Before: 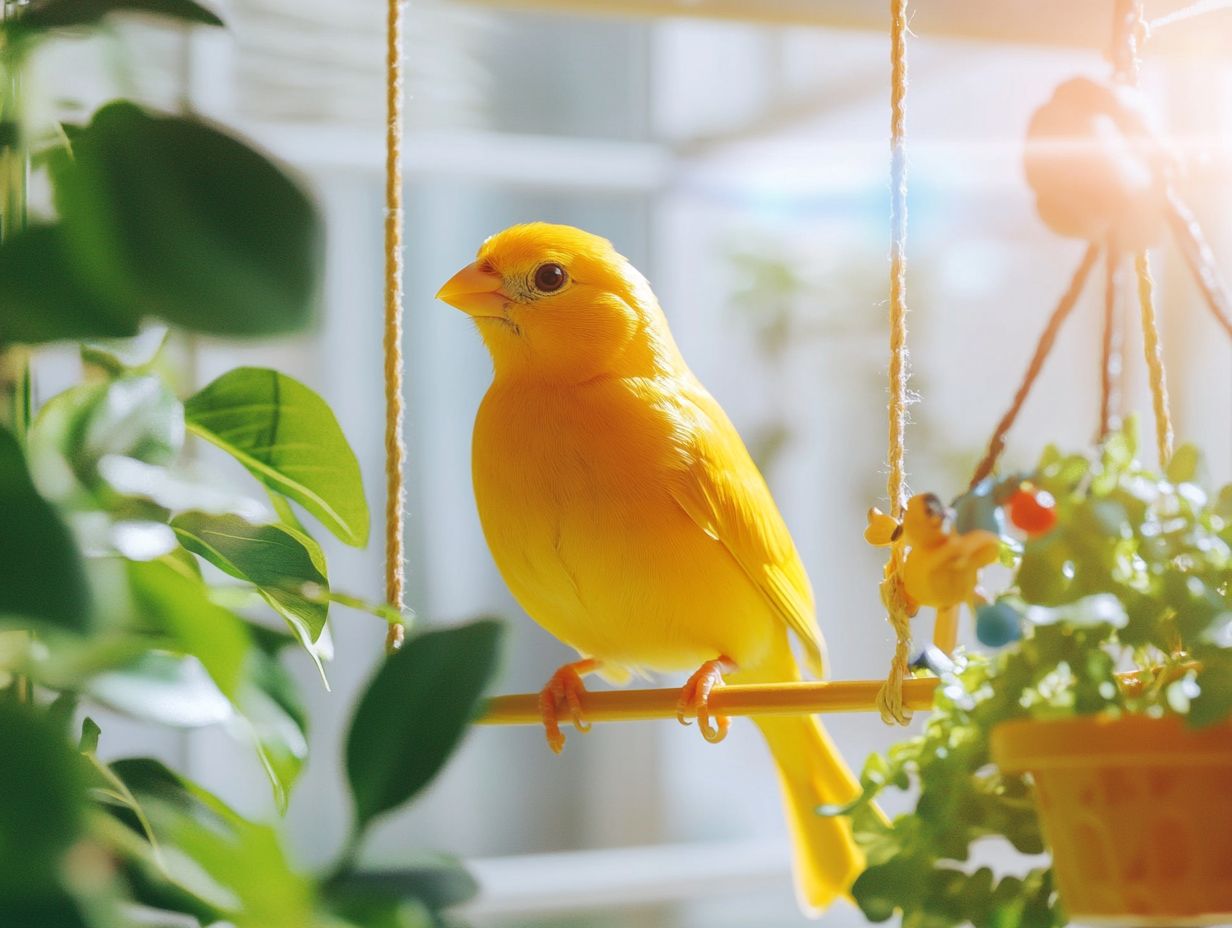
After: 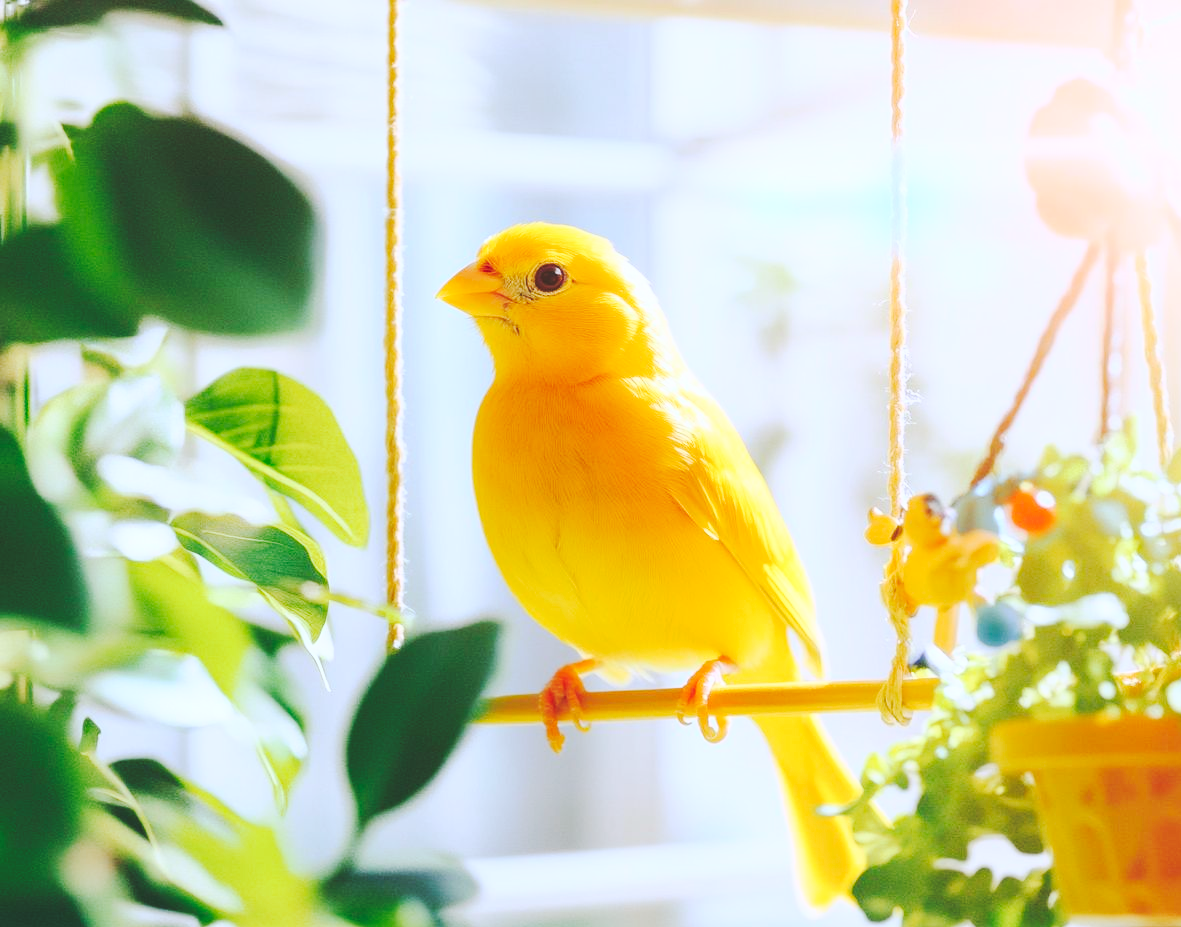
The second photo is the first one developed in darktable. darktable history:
base curve: curves: ch0 [(0, 0) (0.557, 0.834) (1, 1)]
crop: right 4.126%, bottom 0.031%
white balance: red 0.967, blue 1.119, emerald 0.756
tone curve: curves: ch0 [(0, 0) (0.003, 0.108) (0.011, 0.112) (0.025, 0.117) (0.044, 0.126) (0.069, 0.133) (0.1, 0.146) (0.136, 0.158) (0.177, 0.178) (0.224, 0.212) (0.277, 0.256) (0.335, 0.331) (0.399, 0.423) (0.468, 0.538) (0.543, 0.641) (0.623, 0.721) (0.709, 0.792) (0.801, 0.845) (0.898, 0.917) (1, 1)], preserve colors none
